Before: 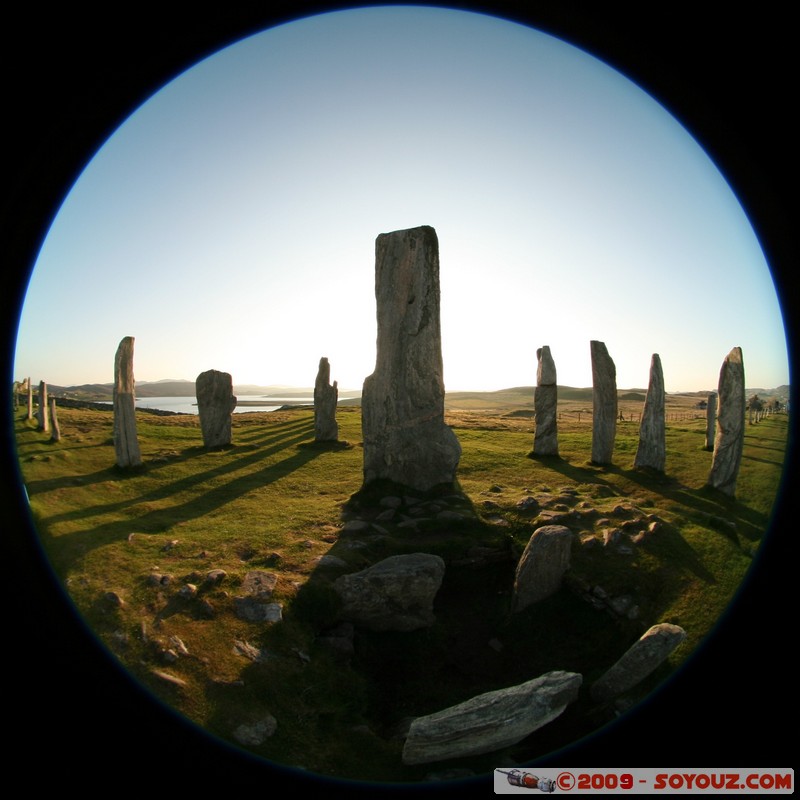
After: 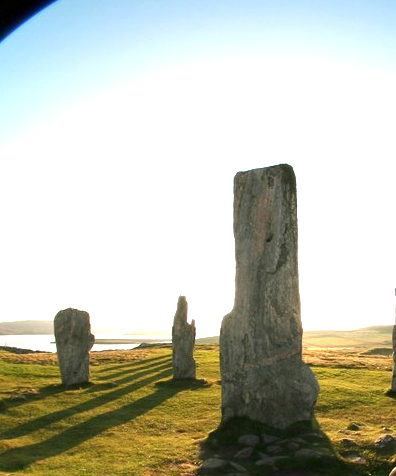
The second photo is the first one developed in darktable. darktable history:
crop: left 17.762%, top 7.833%, right 32.731%, bottom 32.567%
exposure: exposure 1.233 EV, compensate highlight preservation false
